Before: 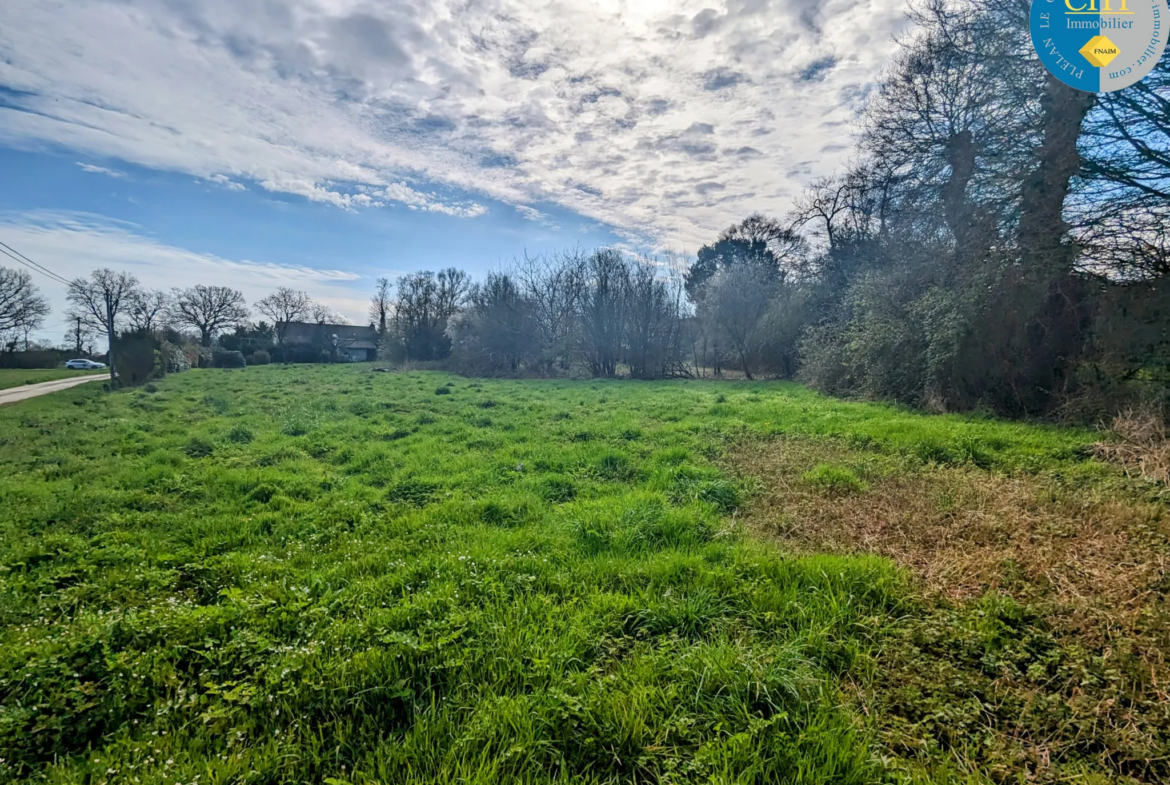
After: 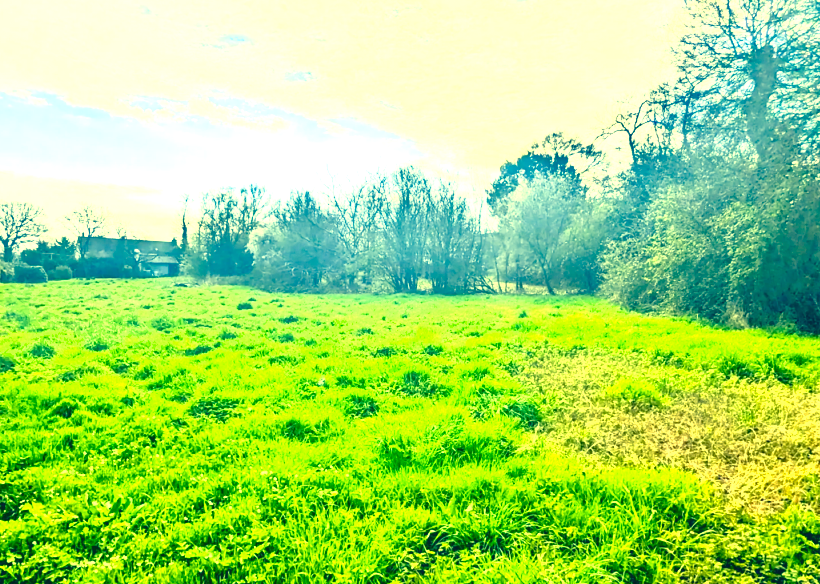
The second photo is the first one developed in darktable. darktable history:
exposure: black level correction 0, exposure 2.397 EV, compensate highlight preservation false
crop and rotate: left 16.937%, top 10.842%, right 12.965%, bottom 14.73%
shadows and highlights: shadows -20.49, white point adjustment -2.08, highlights -34.93
contrast brightness saturation: contrast 0.139
color correction: highlights a* -15.77, highlights b* 39.92, shadows a* -39.89, shadows b* -25.92
color balance rgb: linear chroma grading › global chroma 14.384%, perceptual saturation grading › global saturation 0.864%, perceptual saturation grading › highlights -31.433%, perceptual saturation grading › mid-tones 5.879%, perceptual saturation grading › shadows 17.121%, global vibrance 21.679%
